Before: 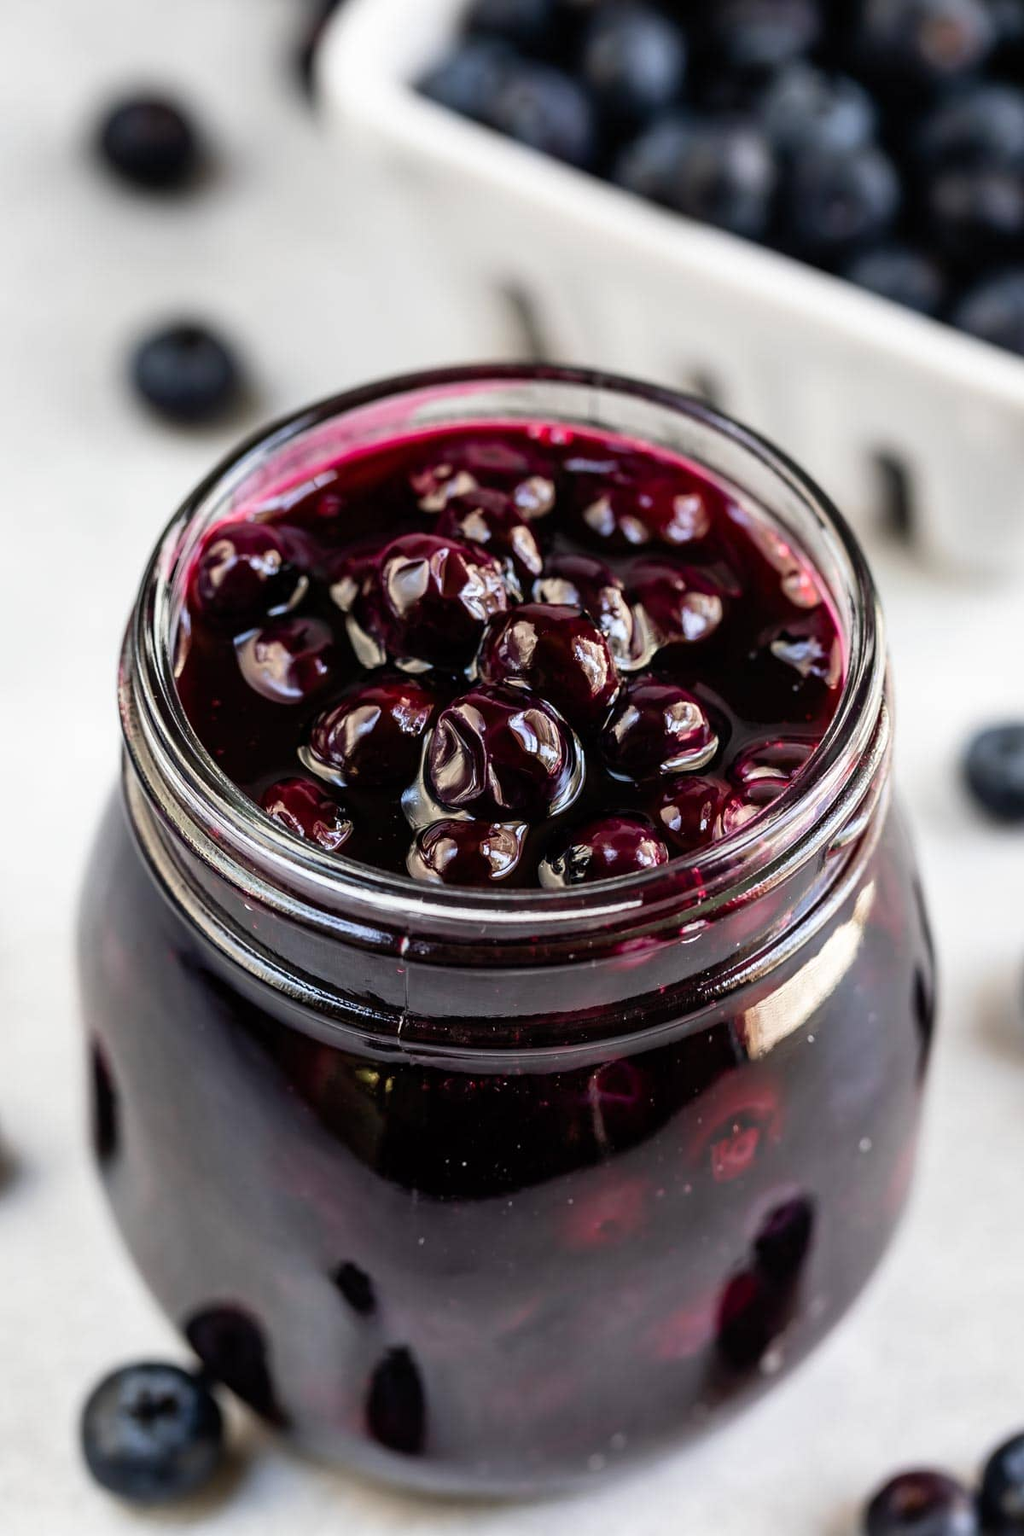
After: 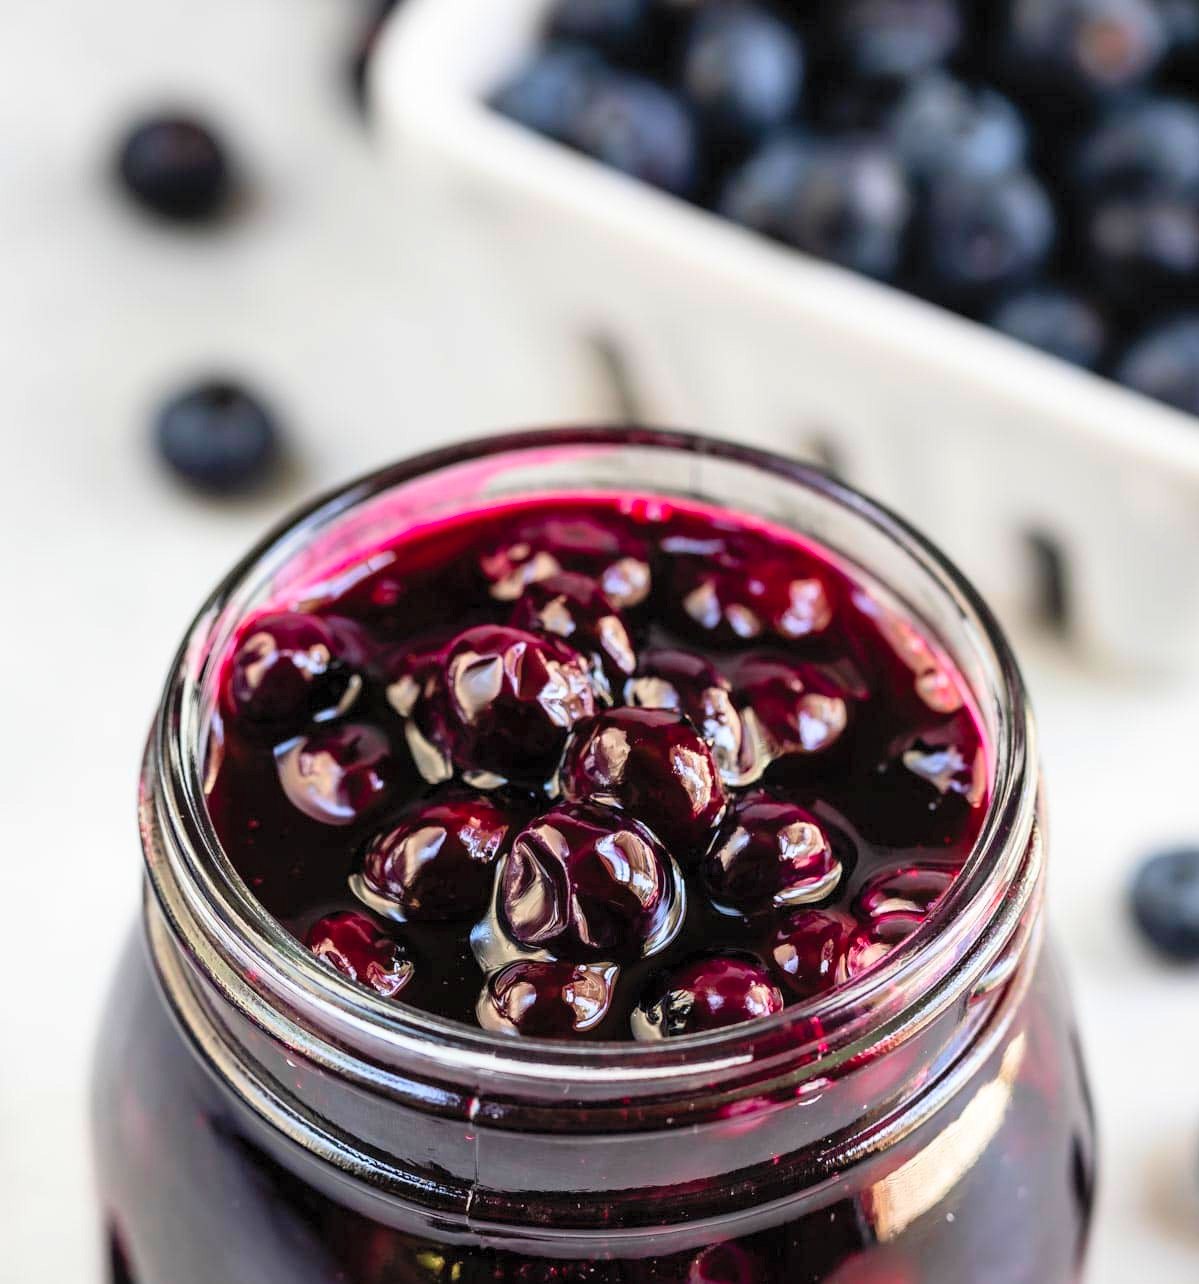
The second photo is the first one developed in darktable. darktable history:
crop: right 0%, bottom 28.643%
contrast brightness saturation: contrast 0.066, brightness 0.176, saturation 0.405
